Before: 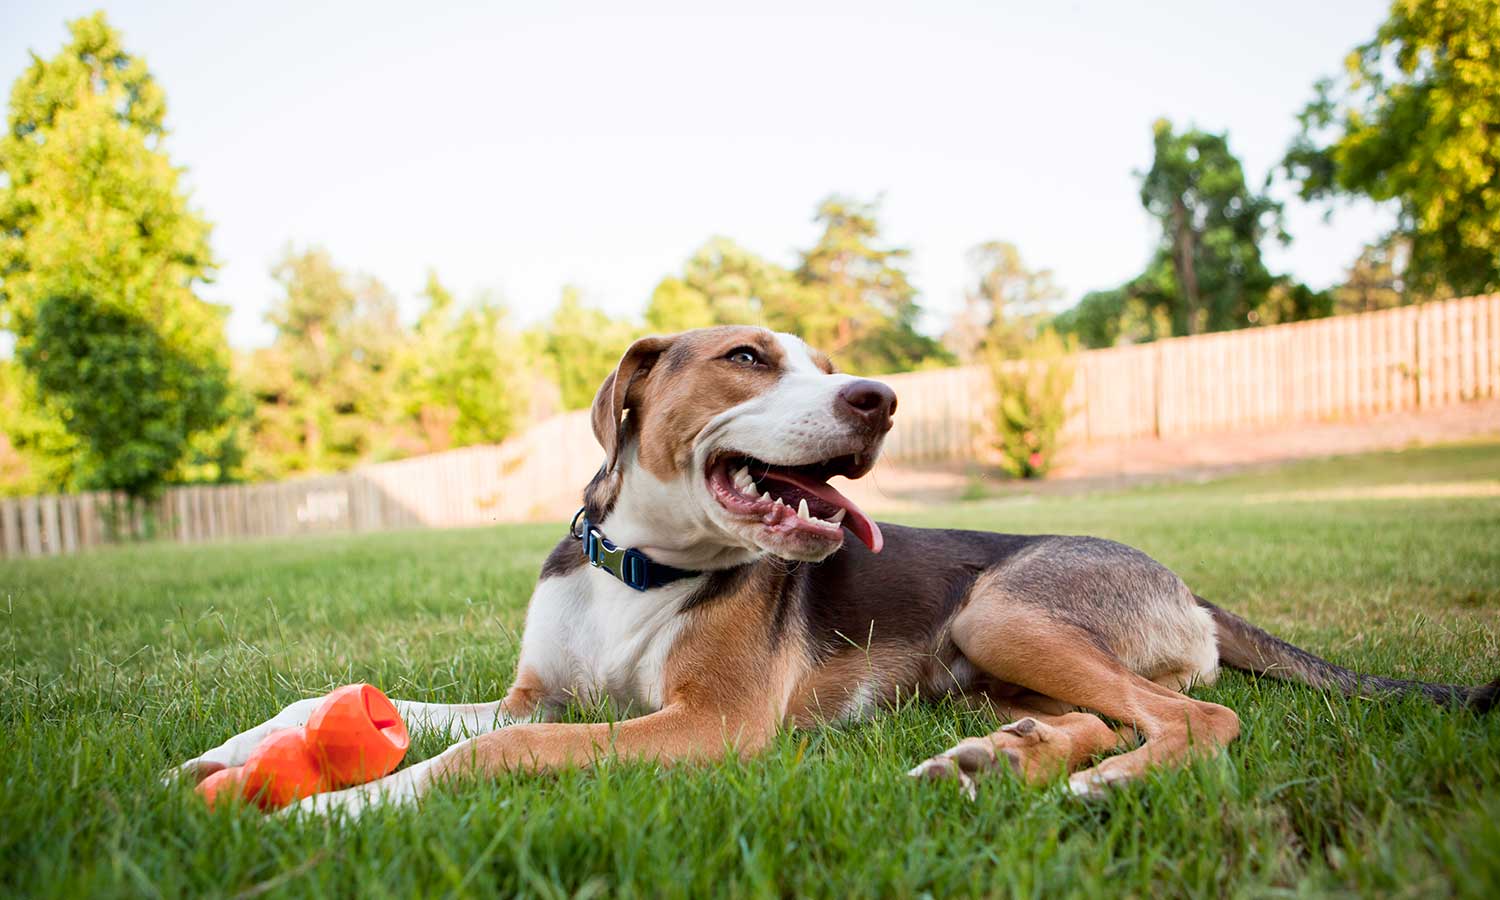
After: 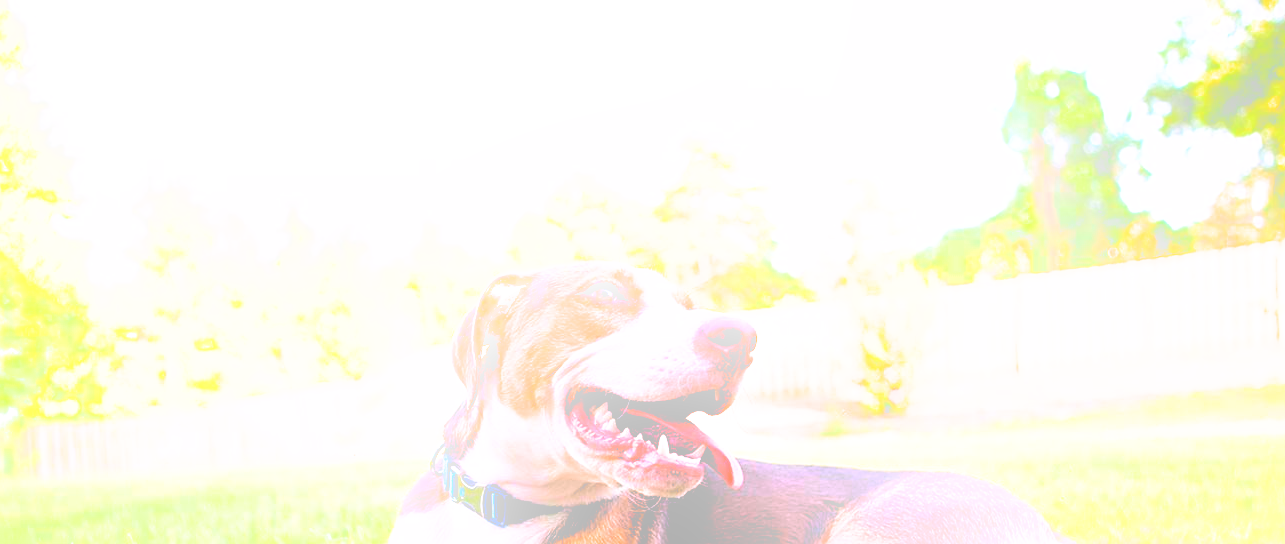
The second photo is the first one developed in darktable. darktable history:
white balance: red 1.066, blue 1.119
bloom: size 38%, threshold 95%, strength 30%
sharpen: on, module defaults
color balance: lift [0.991, 1, 1, 1], gamma [0.996, 1, 1, 1], input saturation 98.52%, contrast 20.34%, output saturation 103.72%
exposure: black level correction 0, exposure 0.5 EV, compensate exposure bias true, compensate highlight preservation false
crop and rotate: left 9.345%, top 7.22%, right 4.982%, bottom 32.331%
levels: levels [0, 0.476, 0.951]
filmic rgb: middle gray luminance 21.73%, black relative exposure -14 EV, white relative exposure 2.96 EV, threshold 6 EV, target black luminance 0%, hardness 8.81, latitude 59.69%, contrast 1.208, highlights saturation mix 5%, shadows ↔ highlights balance 41.6%, add noise in highlights 0, color science v3 (2019), use custom middle-gray values true, iterations of high-quality reconstruction 0, contrast in highlights soft, enable highlight reconstruction true
